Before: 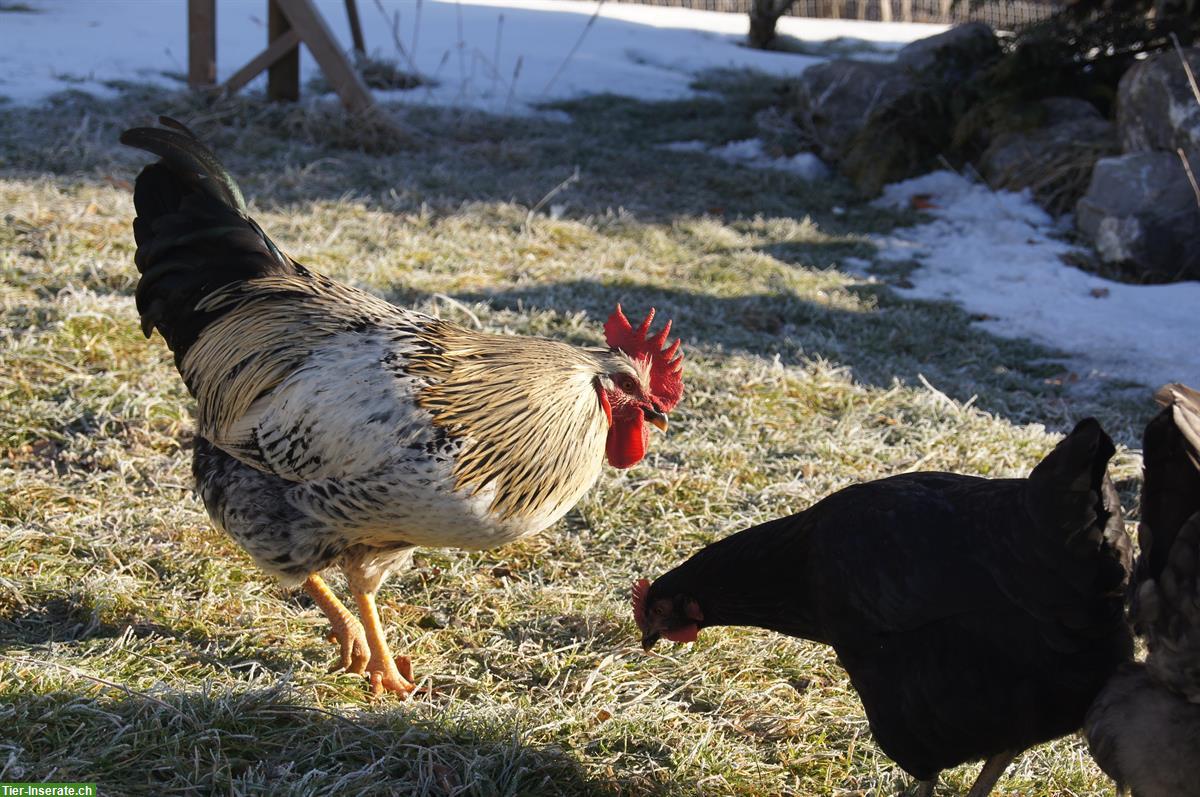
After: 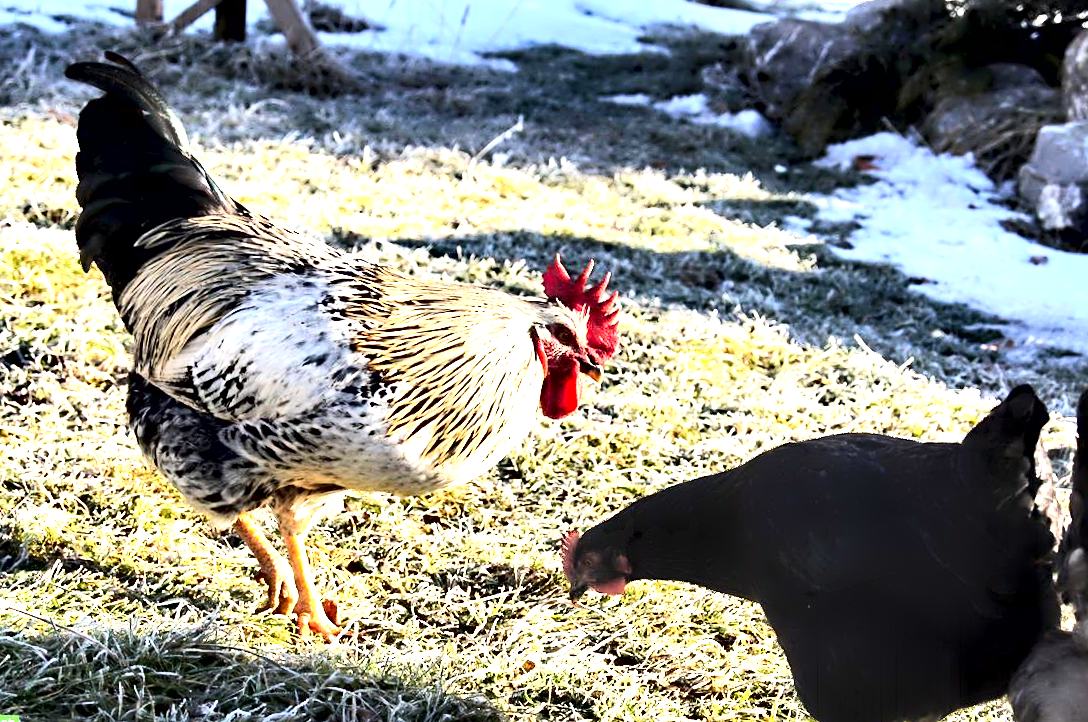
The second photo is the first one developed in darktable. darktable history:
contrast equalizer: y [[0.783, 0.666, 0.575, 0.77, 0.556, 0.501], [0.5 ×6], [0.5 ×6], [0, 0.02, 0.272, 0.399, 0.062, 0], [0 ×6]]
exposure: black level correction 0, exposure 1.2 EV, compensate exposure bias true, compensate highlight preservation false
white balance: red 0.983, blue 1.036
crop and rotate: angle -1.96°, left 3.097%, top 4.154%, right 1.586%, bottom 0.529%
contrast brightness saturation: contrast 0.2, brightness 0.15, saturation 0.14
sharpen: amount 0.2
tone equalizer: -8 EV -0.417 EV, -7 EV -0.389 EV, -6 EV -0.333 EV, -5 EV -0.222 EV, -3 EV 0.222 EV, -2 EV 0.333 EV, -1 EV 0.389 EV, +0 EV 0.417 EV, edges refinement/feathering 500, mask exposure compensation -1.57 EV, preserve details no
